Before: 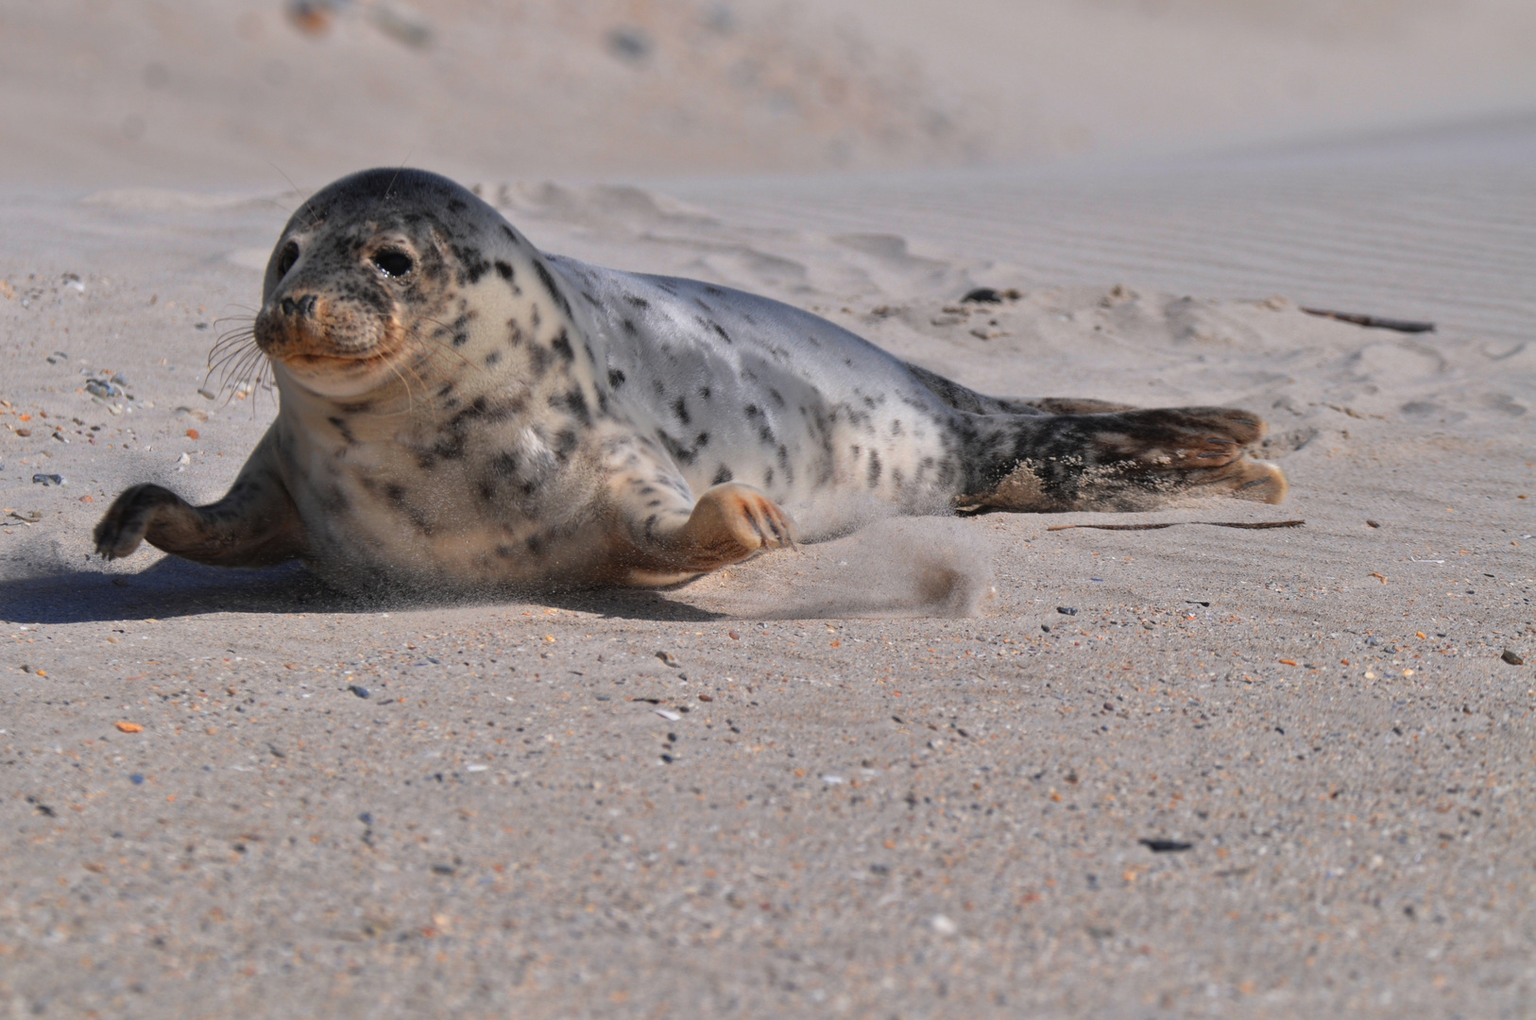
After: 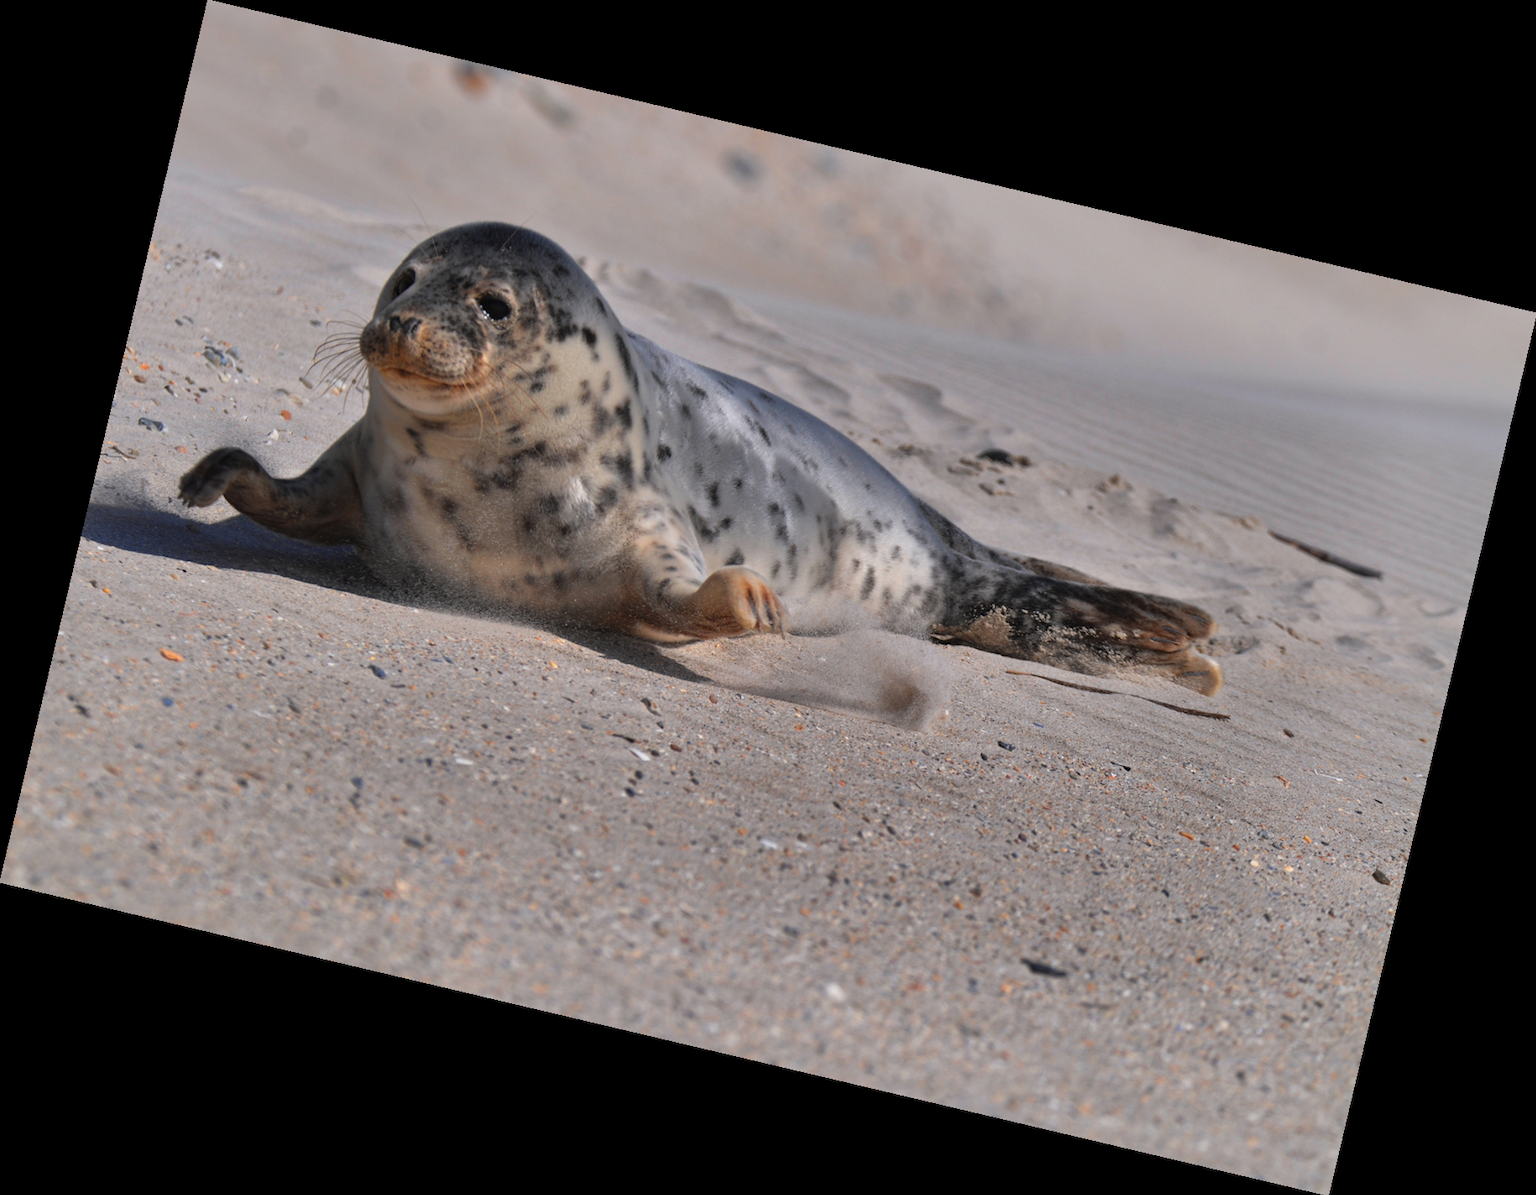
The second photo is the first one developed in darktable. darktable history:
rotate and perspective: rotation 13.27°, automatic cropping off
shadows and highlights: shadows 19.13, highlights -83.41, soften with gaussian
